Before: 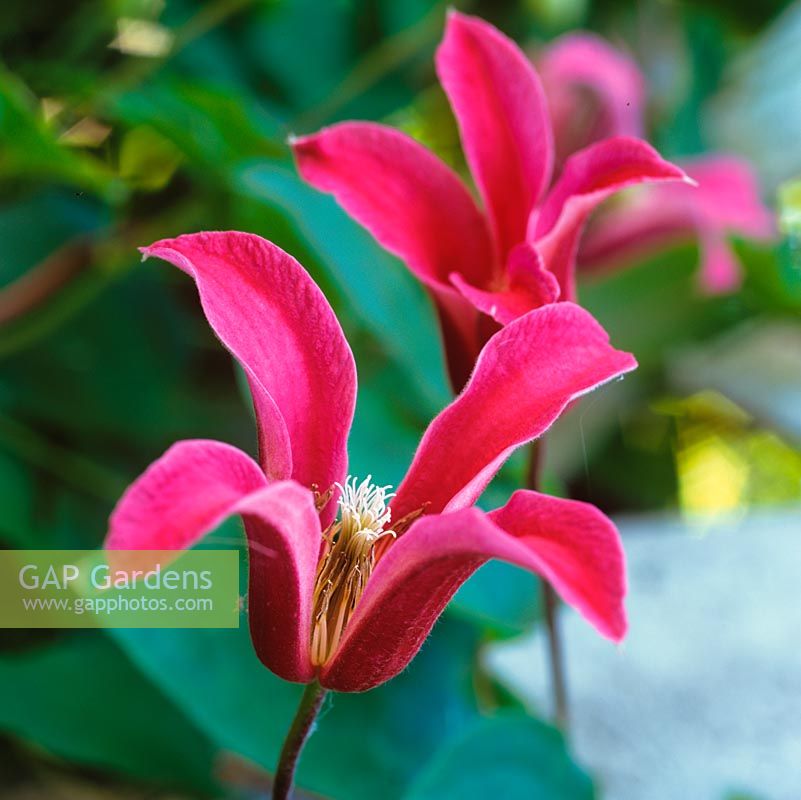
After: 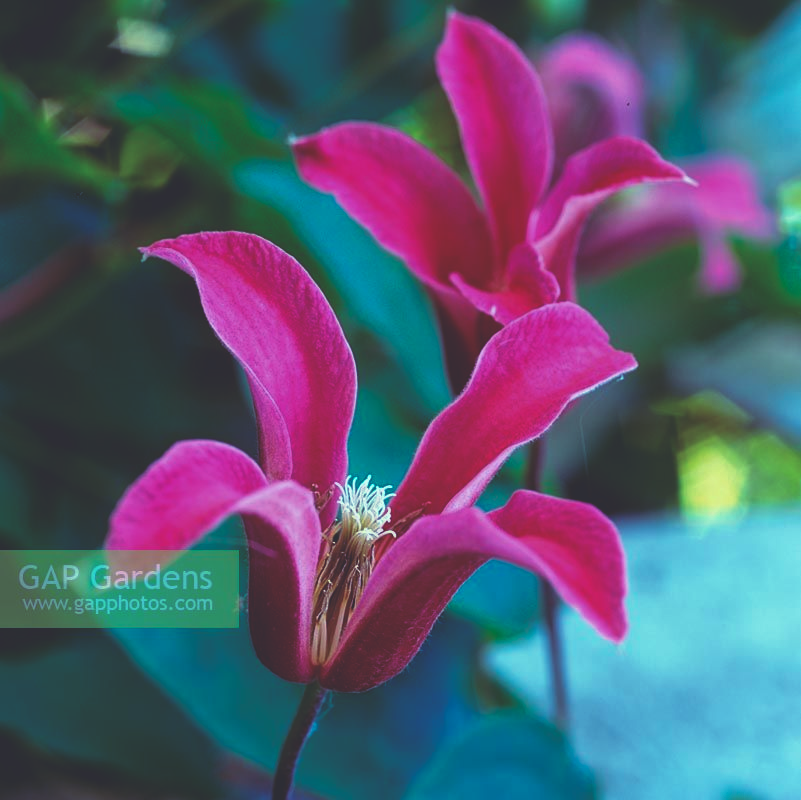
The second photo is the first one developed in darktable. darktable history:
exposure: black level correction 0.009, exposure -0.159 EV, compensate highlight preservation false
rgb curve: curves: ch0 [(0, 0.186) (0.314, 0.284) (0.576, 0.466) (0.805, 0.691) (0.936, 0.886)]; ch1 [(0, 0.186) (0.314, 0.284) (0.581, 0.534) (0.771, 0.746) (0.936, 0.958)]; ch2 [(0, 0.216) (0.275, 0.39) (1, 1)], mode RGB, independent channels, compensate middle gray true, preserve colors none
